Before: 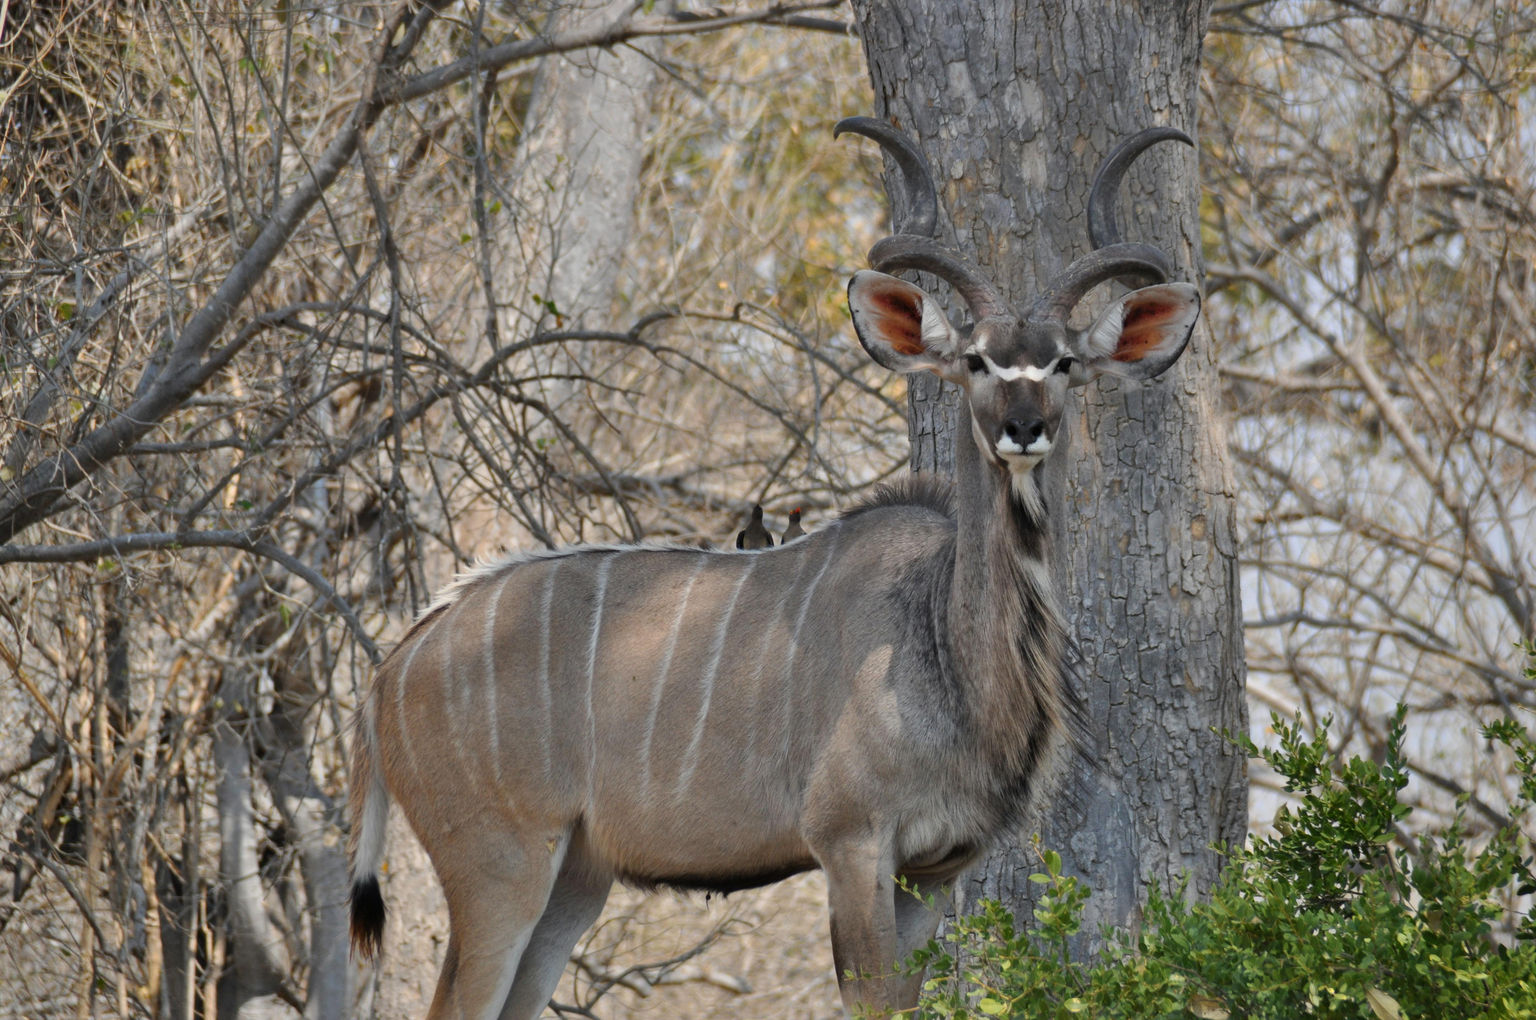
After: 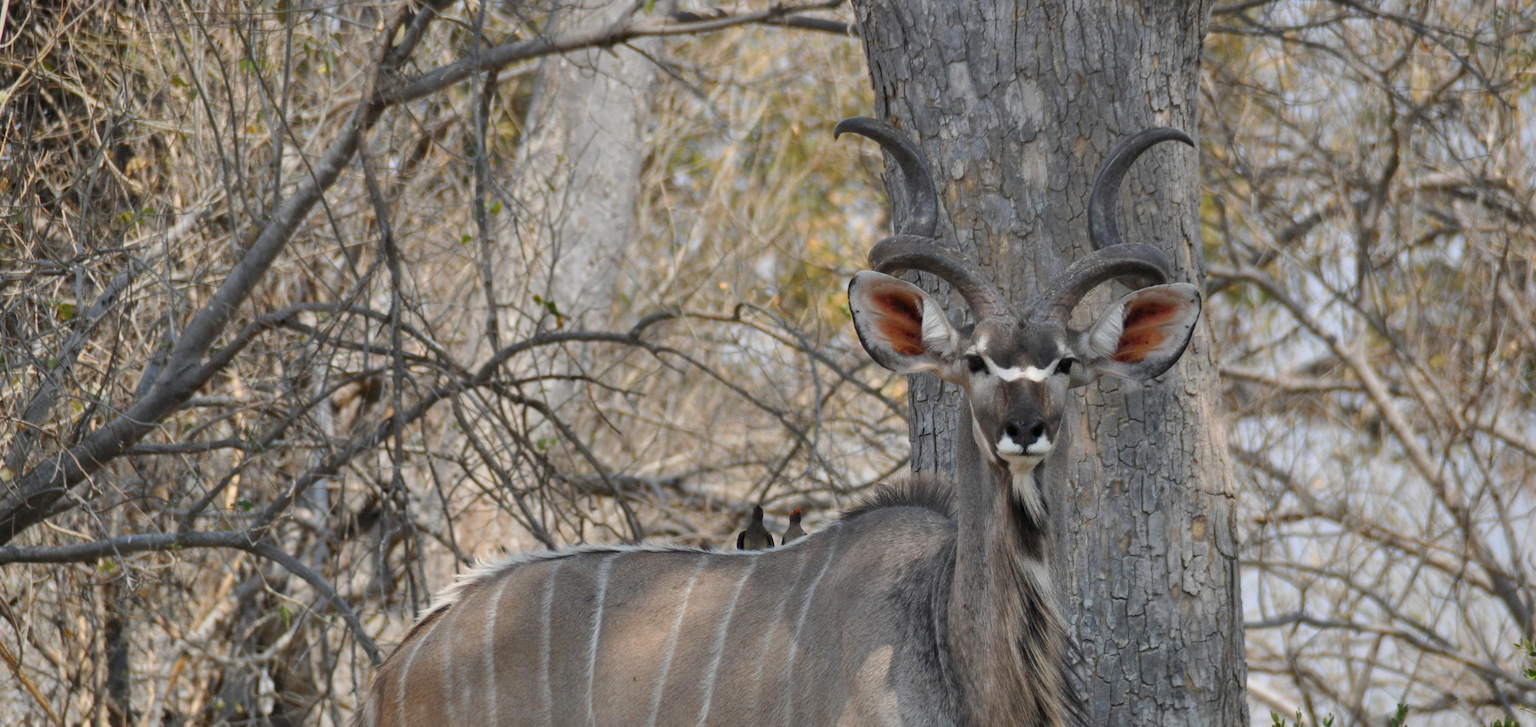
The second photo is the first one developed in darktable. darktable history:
crop: right 0.001%, bottom 28.709%
